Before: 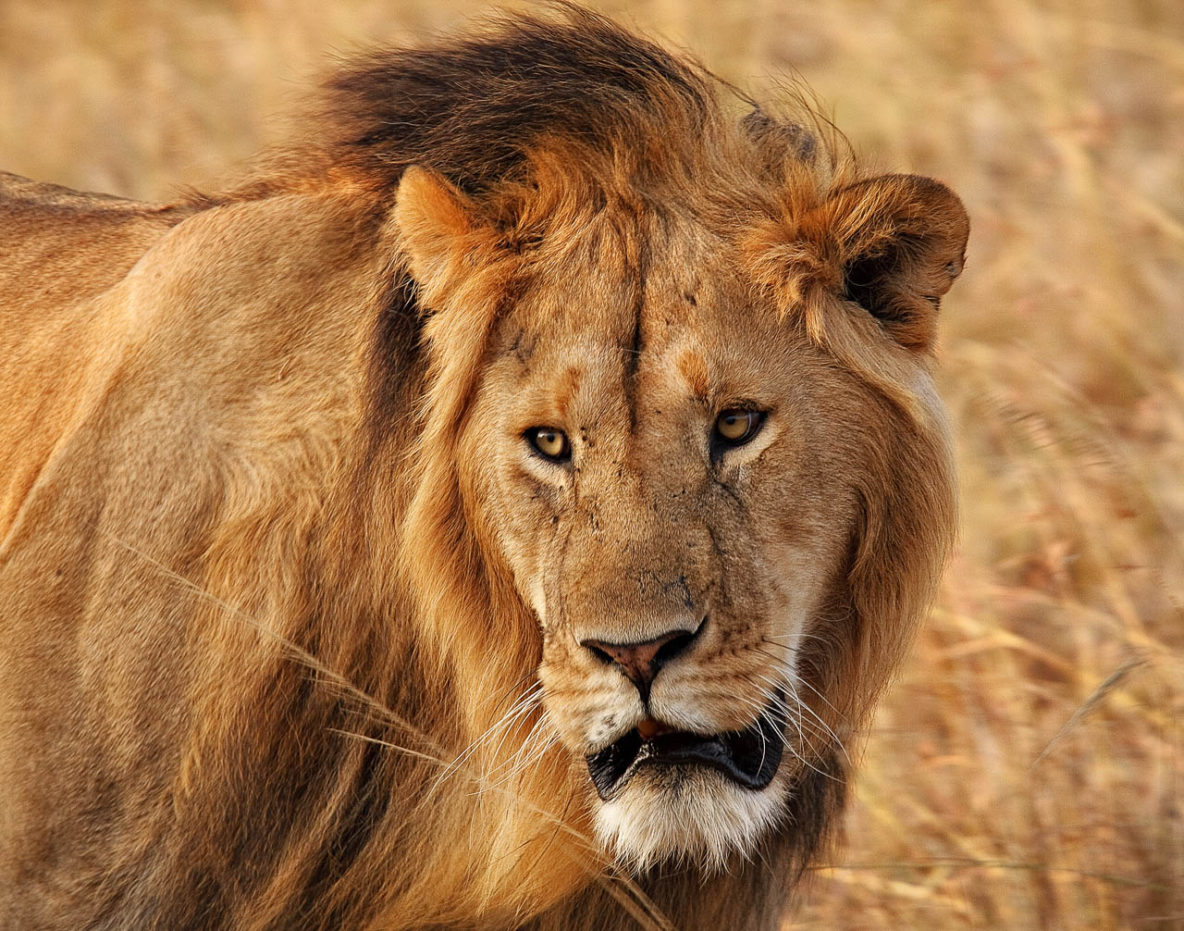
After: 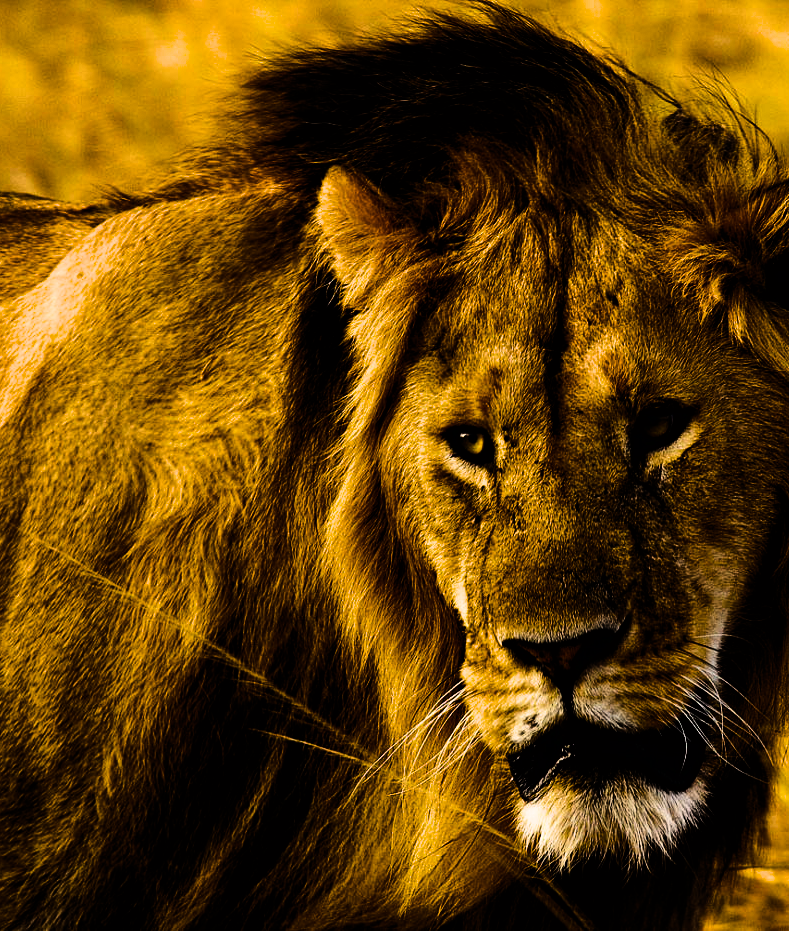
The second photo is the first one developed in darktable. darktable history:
color balance rgb: linear chroma grading › global chroma 40.15%, perceptual saturation grading › global saturation 60.58%, perceptual saturation grading › highlights 20.44%, perceptual saturation grading › shadows -50.36%, perceptual brilliance grading › highlights 2.19%, perceptual brilliance grading › mid-tones -50.36%, perceptual brilliance grading › shadows -50.36%
crop and rotate: left 6.617%, right 26.717%
filmic rgb: black relative exposure -3.64 EV, white relative exposure 2.44 EV, hardness 3.29
